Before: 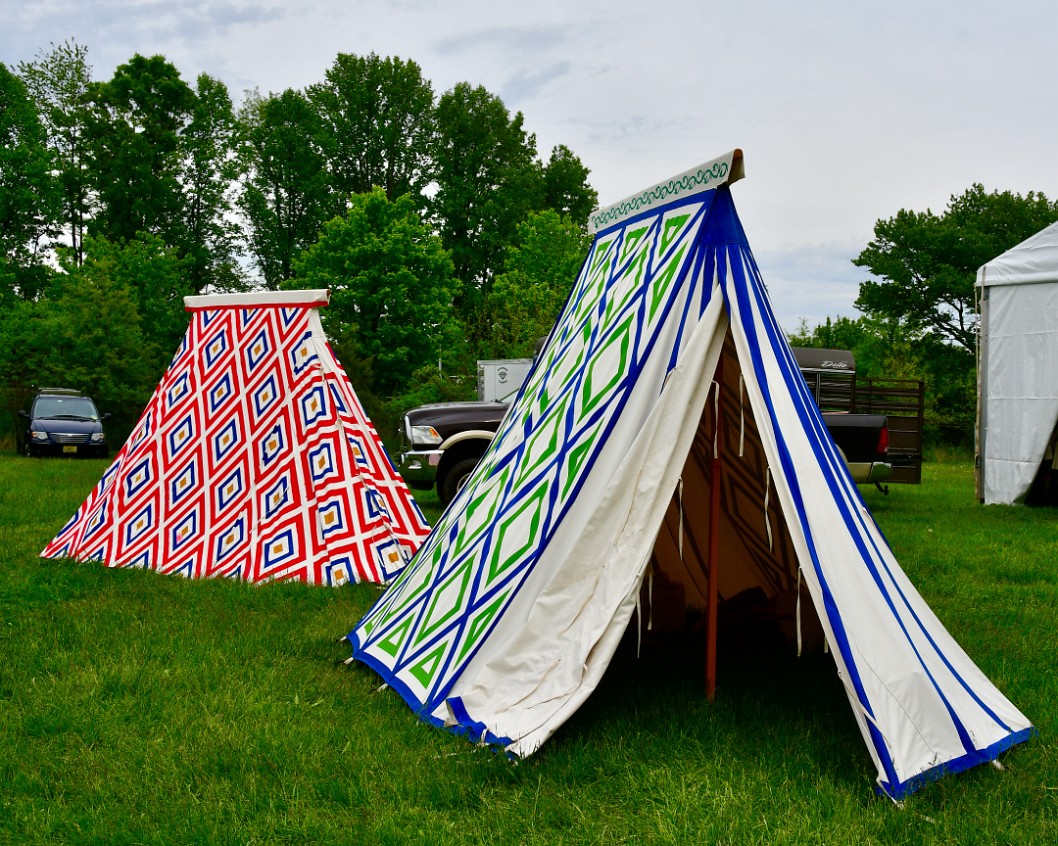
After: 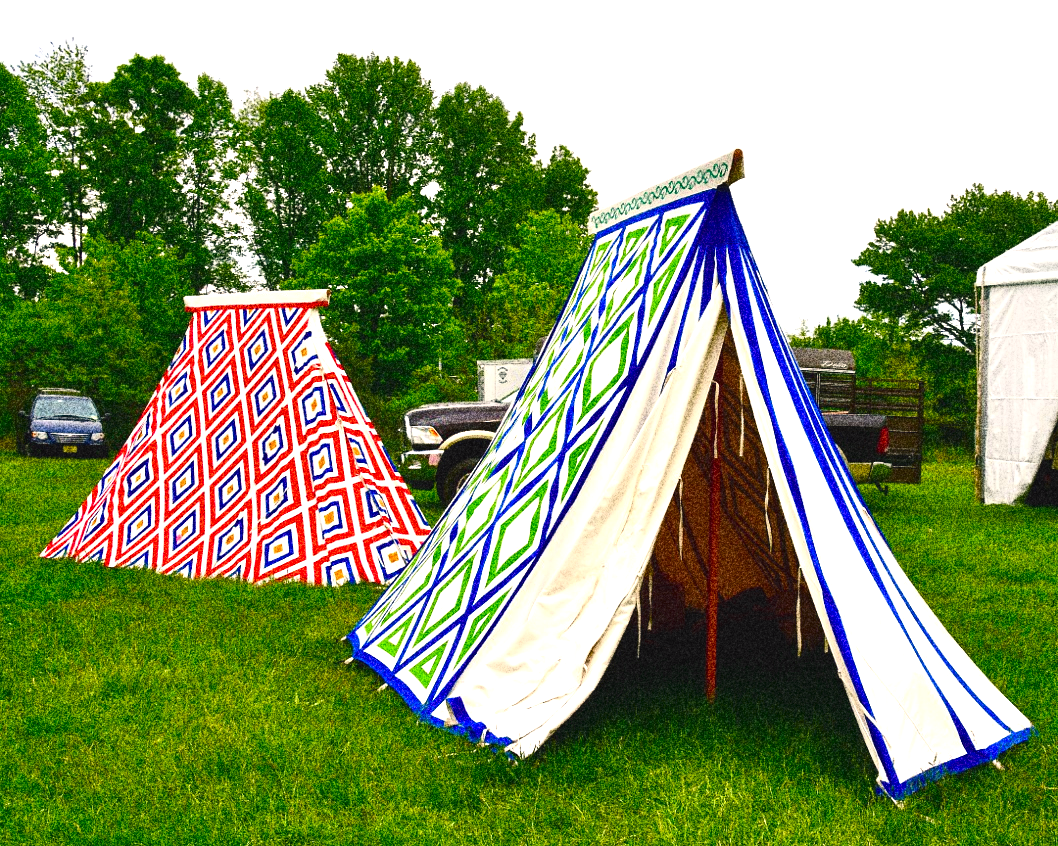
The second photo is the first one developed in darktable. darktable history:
grain: coarseness 30.02 ISO, strength 100%
exposure: black level correction 0.001, exposure 1.05 EV, compensate exposure bias true, compensate highlight preservation false
color balance rgb: shadows lift › chroma 2%, shadows lift › hue 247.2°, power › chroma 0.3%, power › hue 25.2°, highlights gain › chroma 3%, highlights gain › hue 60°, global offset › luminance 0.75%, perceptual saturation grading › global saturation 20%, perceptual saturation grading › highlights -20%, perceptual saturation grading › shadows 30%, global vibrance 20%
